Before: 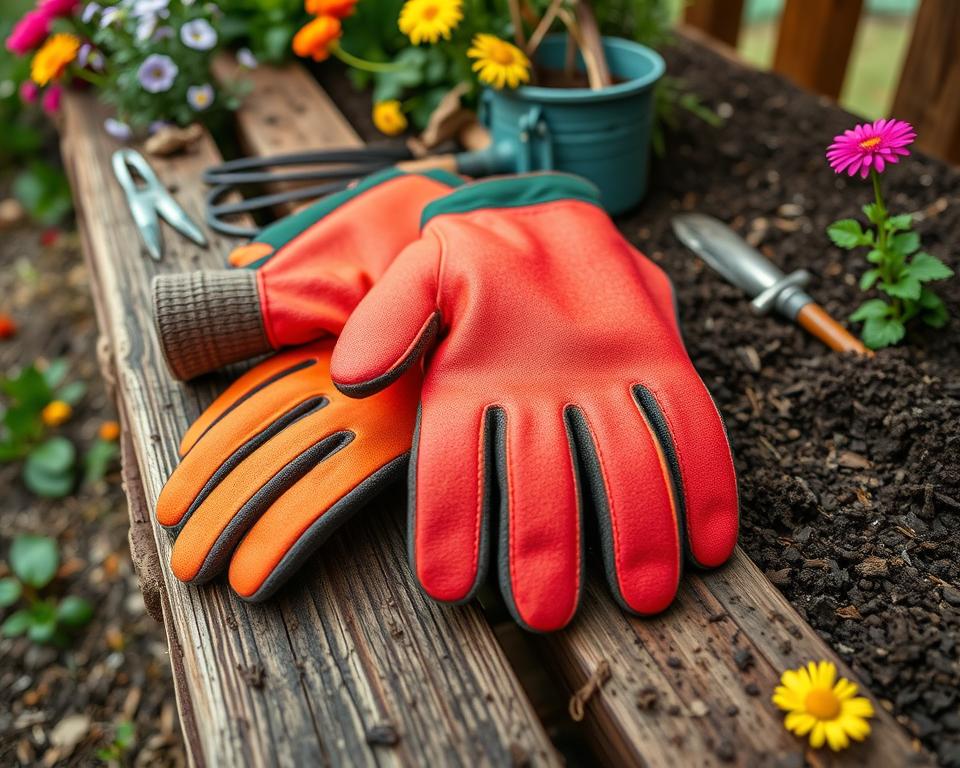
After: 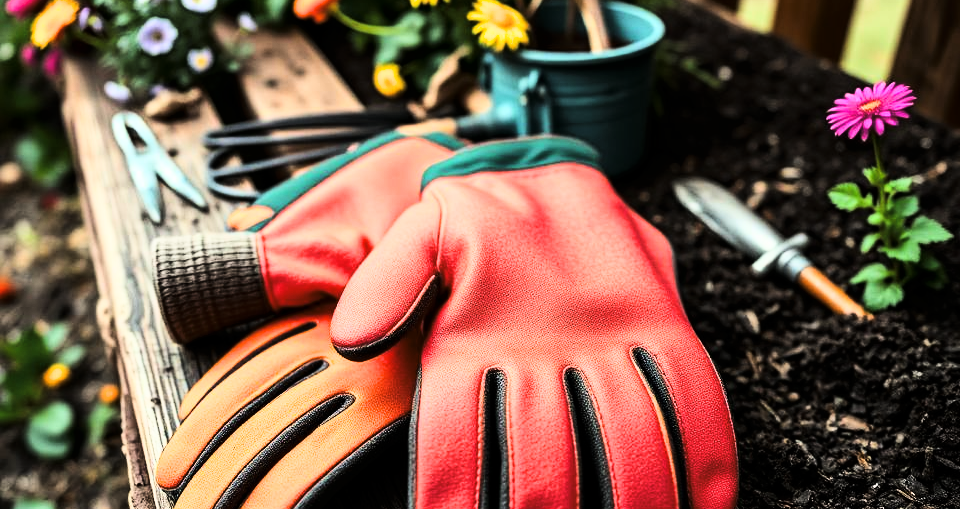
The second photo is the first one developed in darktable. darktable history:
exposure: exposure 0.604 EV, compensate highlight preservation false
crop and rotate: top 4.911%, bottom 28.746%
tone curve: curves: ch0 [(0, 0) (0.003, 0.003) (0.011, 0.005) (0.025, 0.005) (0.044, 0.008) (0.069, 0.015) (0.1, 0.023) (0.136, 0.032) (0.177, 0.046) (0.224, 0.072) (0.277, 0.124) (0.335, 0.174) (0.399, 0.253) (0.468, 0.365) (0.543, 0.519) (0.623, 0.675) (0.709, 0.805) (0.801, 0.908) (0.898, 0.97) (1, 1)], color space Lab, linked channels, preserve colors none
contrast brightness saturation: contrast 0.072
filmic rgb: middle gray luminance 9.47%, black relative exposure -10.67 EV, white relative exposure 3.44 EV, threshold 3.06 EV, target black luminance 0%, hardness 5.98, latitude 59.65%, contrast 1.092, highlights saturation mix 6.16%, shadows ↔ highlights balance 29.47%, enable highlight reconstruction true
